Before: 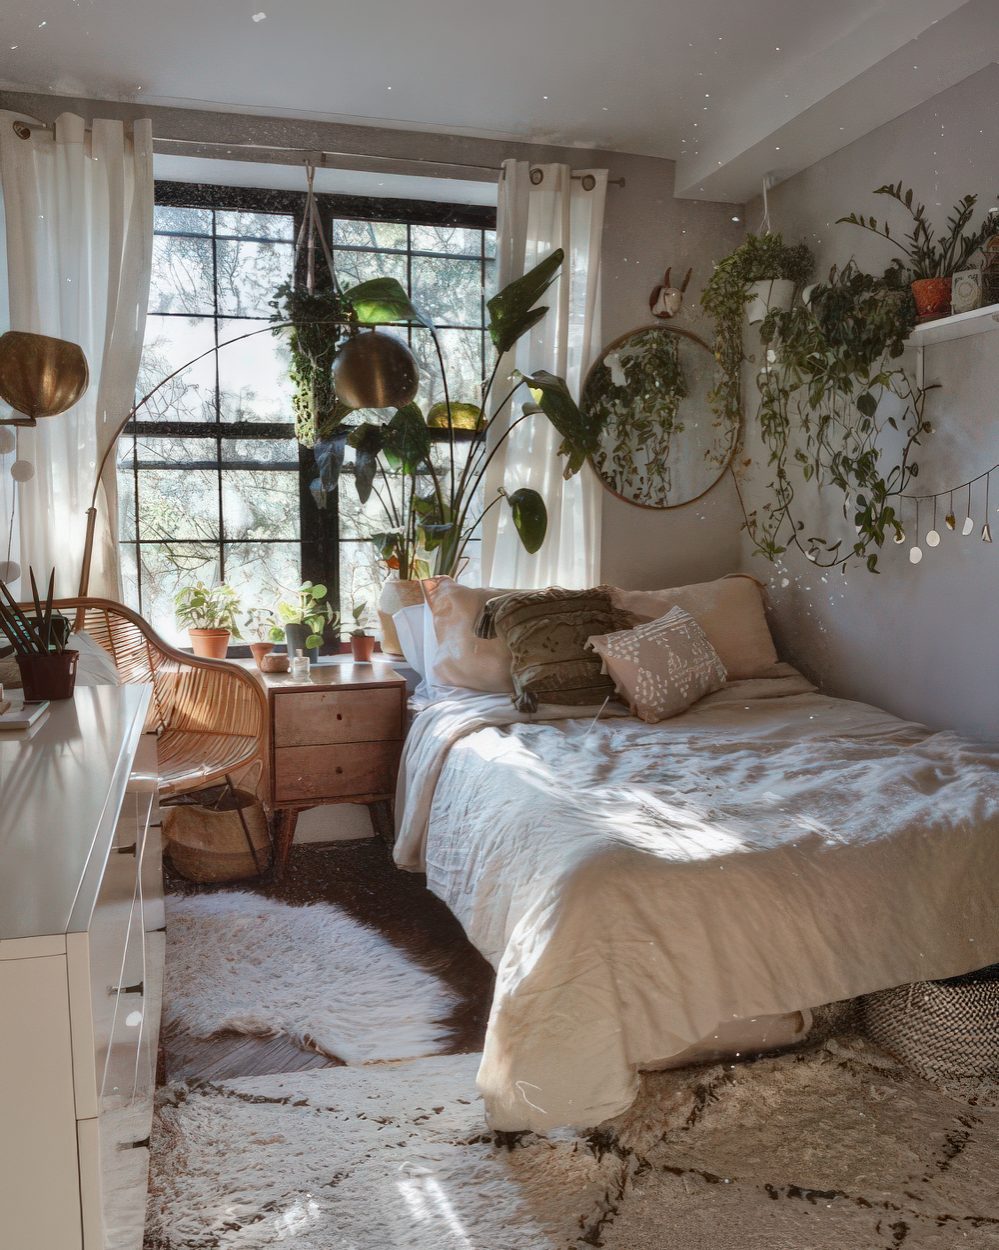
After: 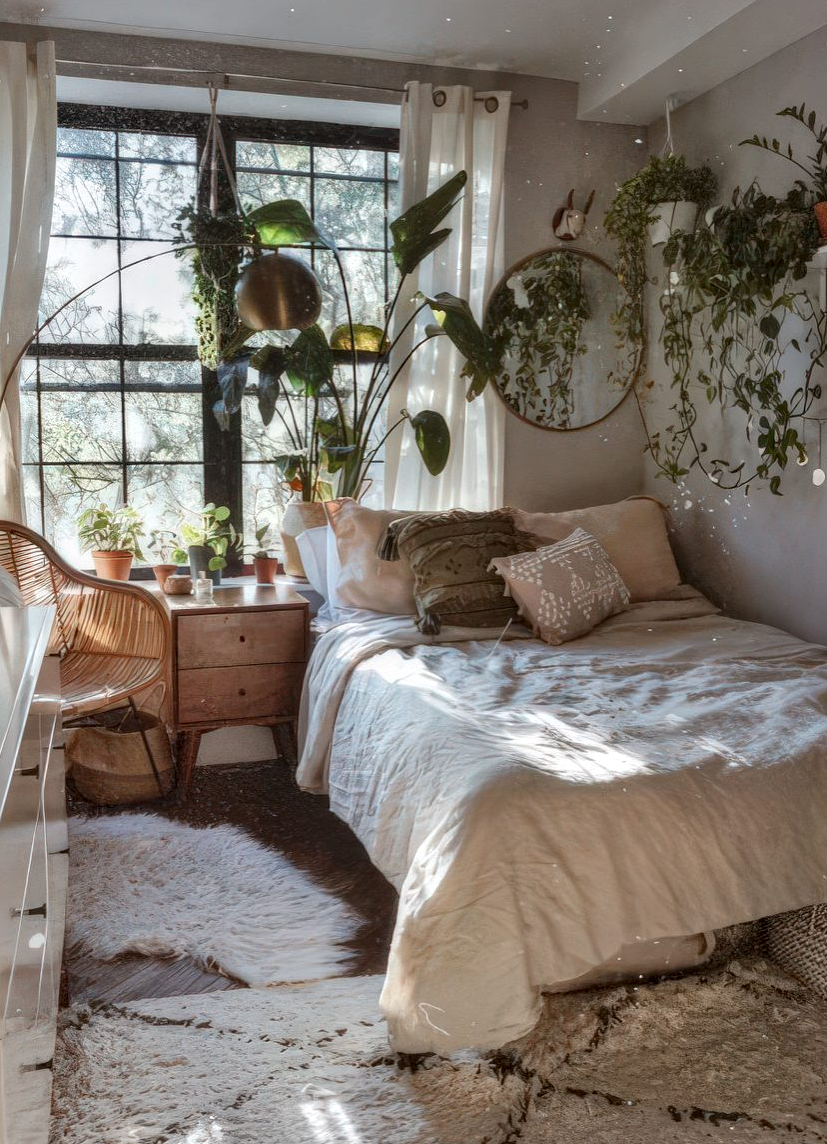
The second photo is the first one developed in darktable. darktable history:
local contrast: on, module defaults
crop: left 9.807%, top 6.259%, right 7.334%, bottom 2.177%
